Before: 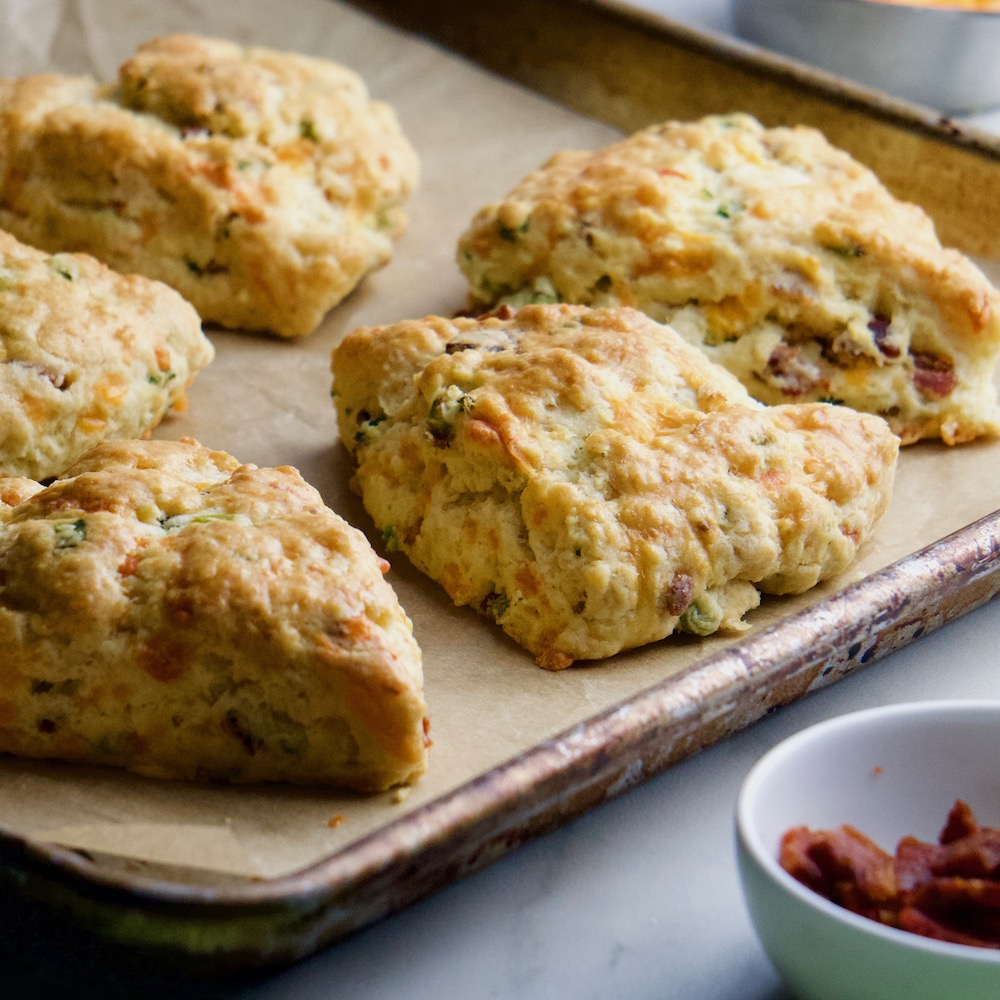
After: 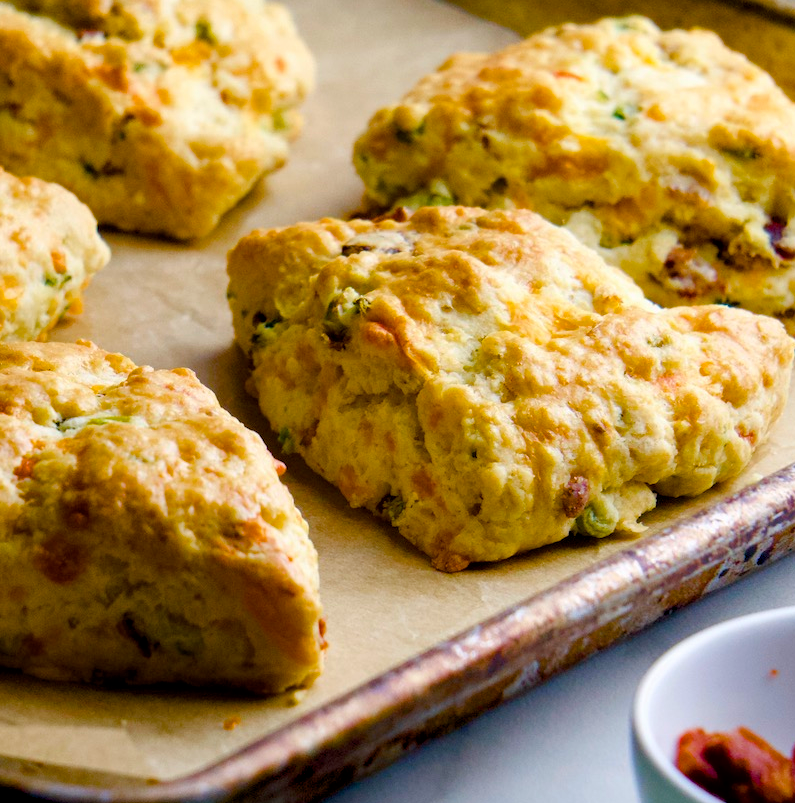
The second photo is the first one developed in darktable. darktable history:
color balance rgb: perceptual saturation grading › global saturation 39.01%, perceptual saturation grading › highlights -24.813%, perceptual saturation grading › mid-tones 35.11%, perceptual saturation grading › shadows 35.036%, perceptual brilliance grading › global brilliance 4.5%, global vibrance 20%
crop and rotate: left 10.412%, top 9.889%, right 10.045%, bottom 9.754%
